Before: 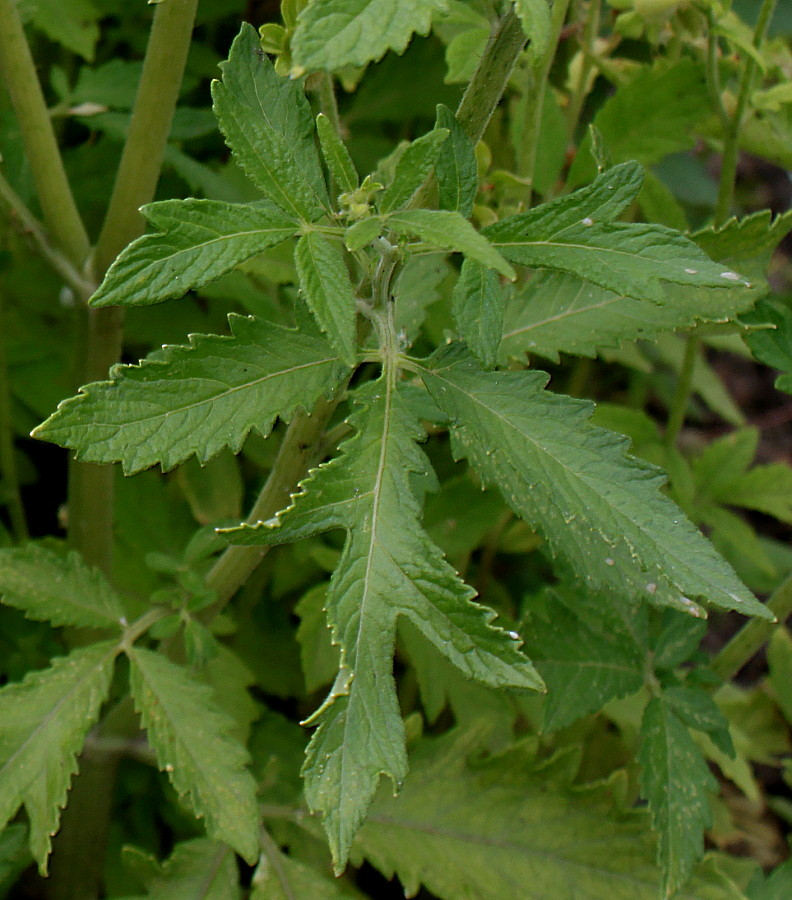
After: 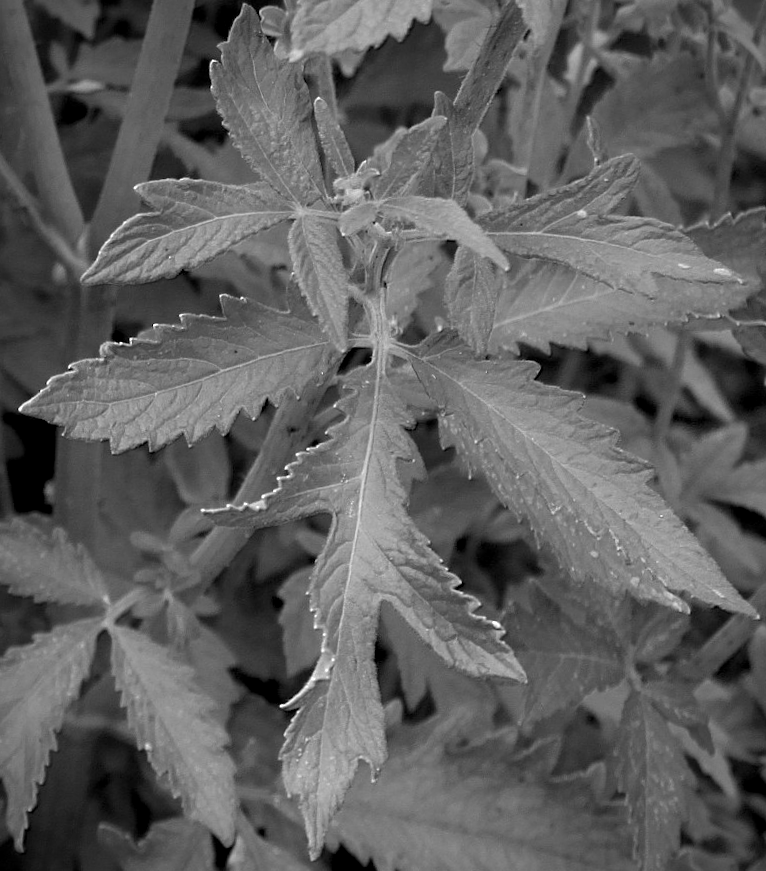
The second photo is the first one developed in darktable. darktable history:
vignetting: automatic ratio true
local contrast: highlights 100%, shadows 100%, detail 120%, midtone range 0.2
crop and rotate: angle -1.69°
exposure: black level correction 0.001, exposure 0.5 EV, compensate exposure bias true, compensate highlight preservation false
monochrome: on, module defaults
color balance rgb: perceptual saturation grading › global saturation 20%, global vibrance 20%
